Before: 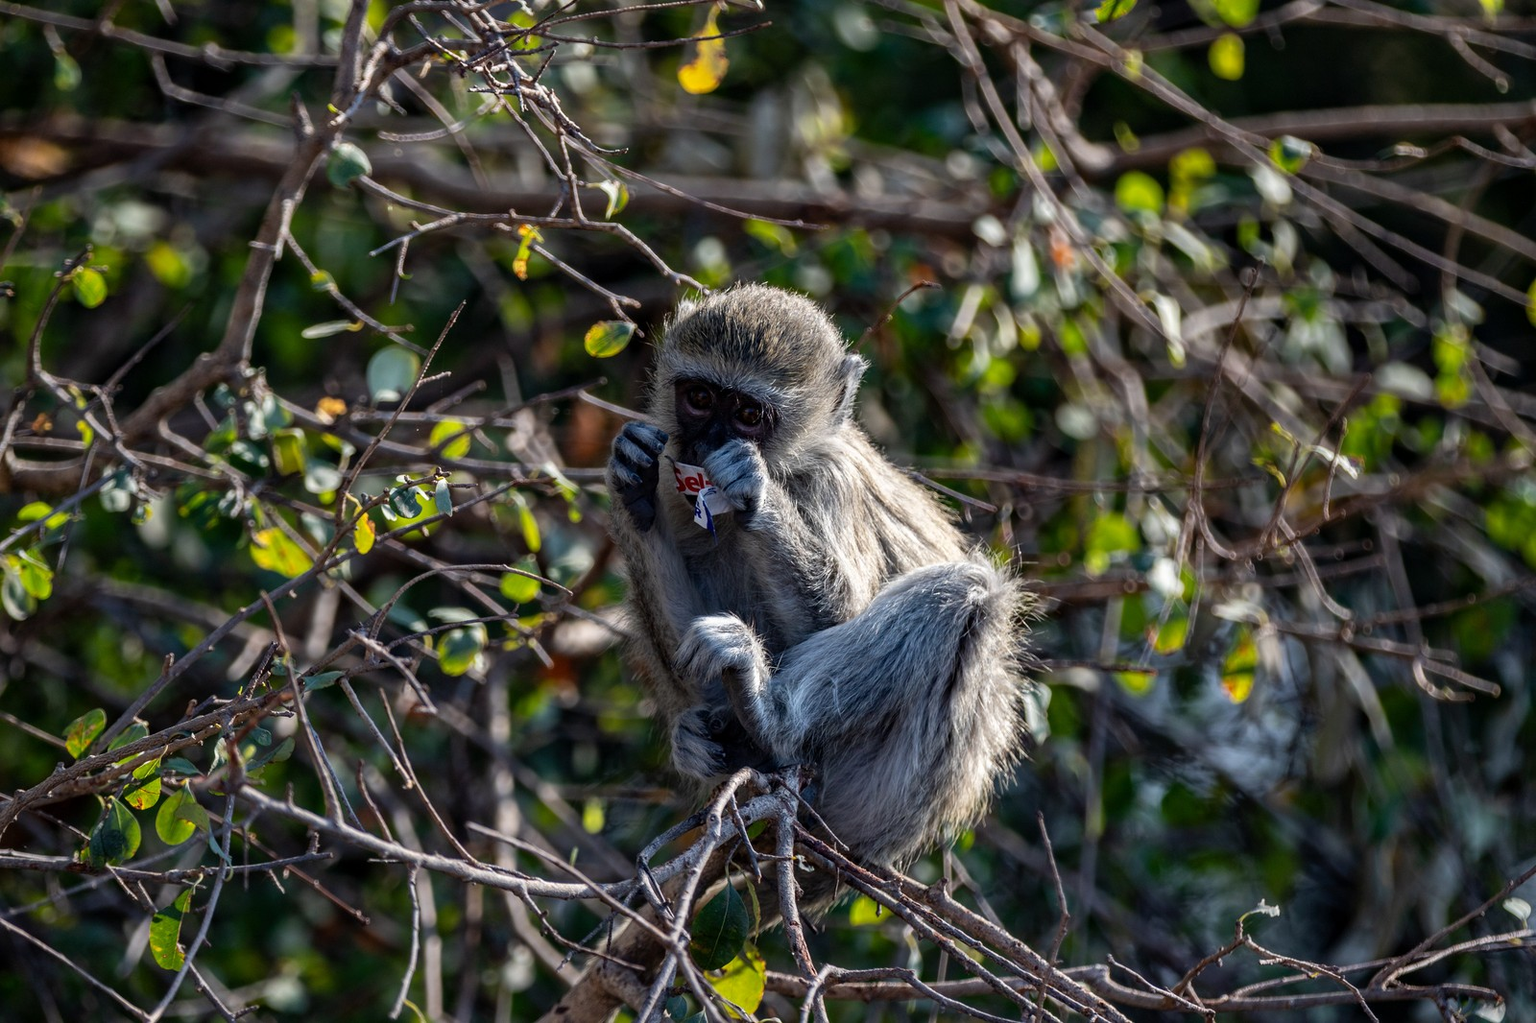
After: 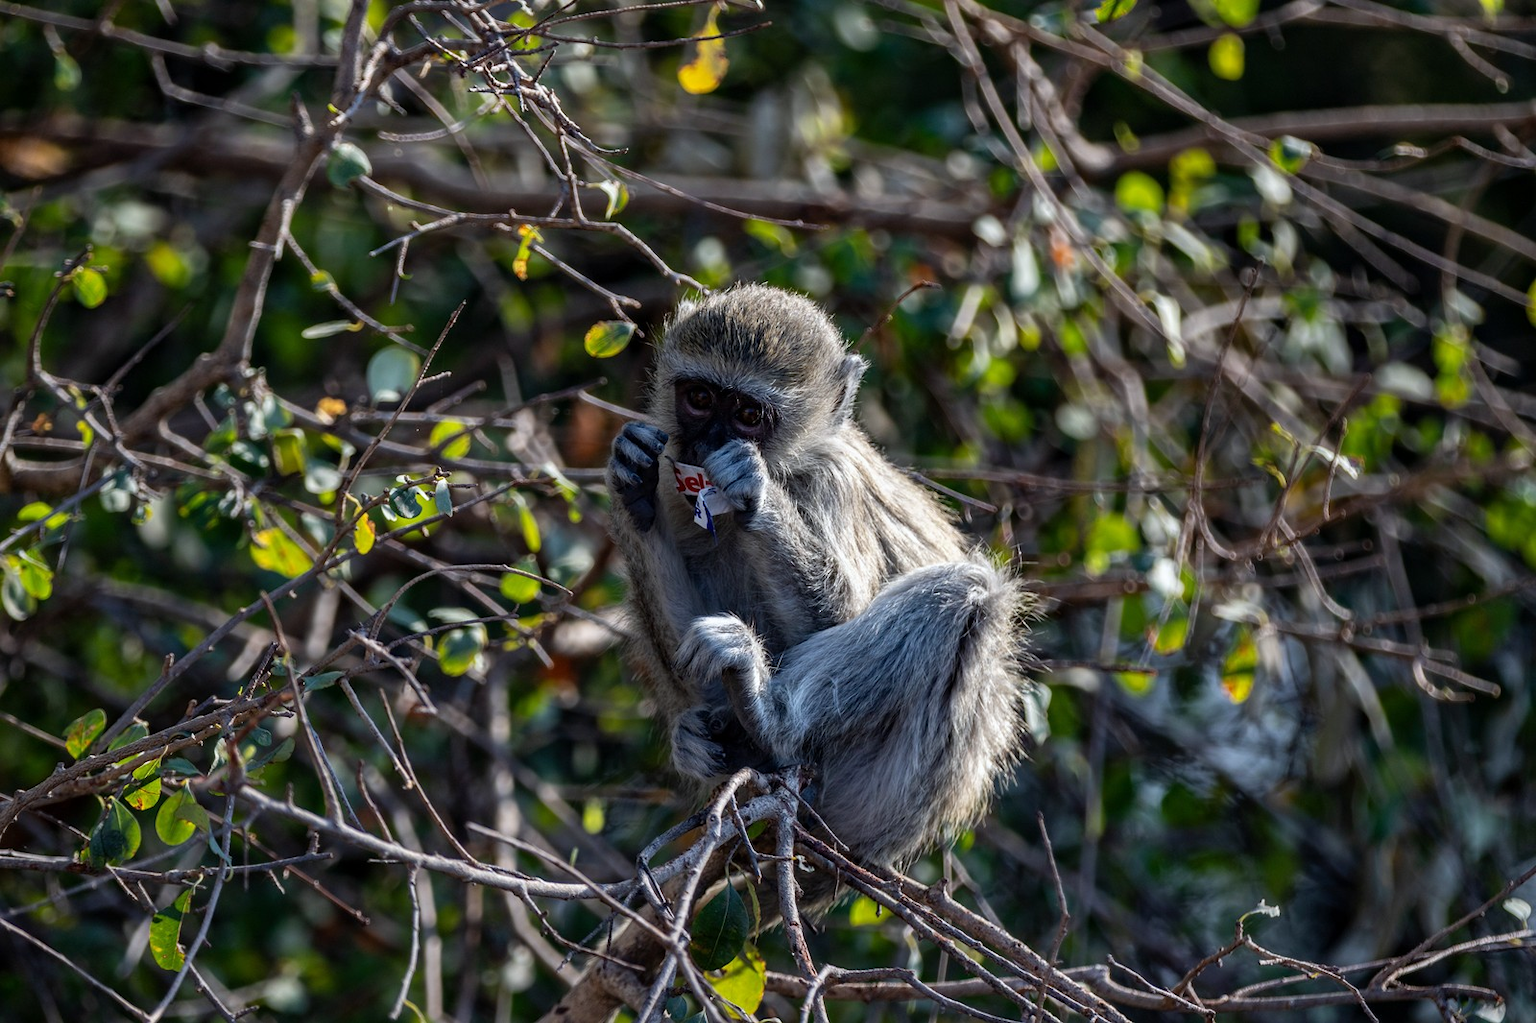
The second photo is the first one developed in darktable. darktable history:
rotate and perspective: automatic cropping off
white balance: red 0.982, blue 1.018
